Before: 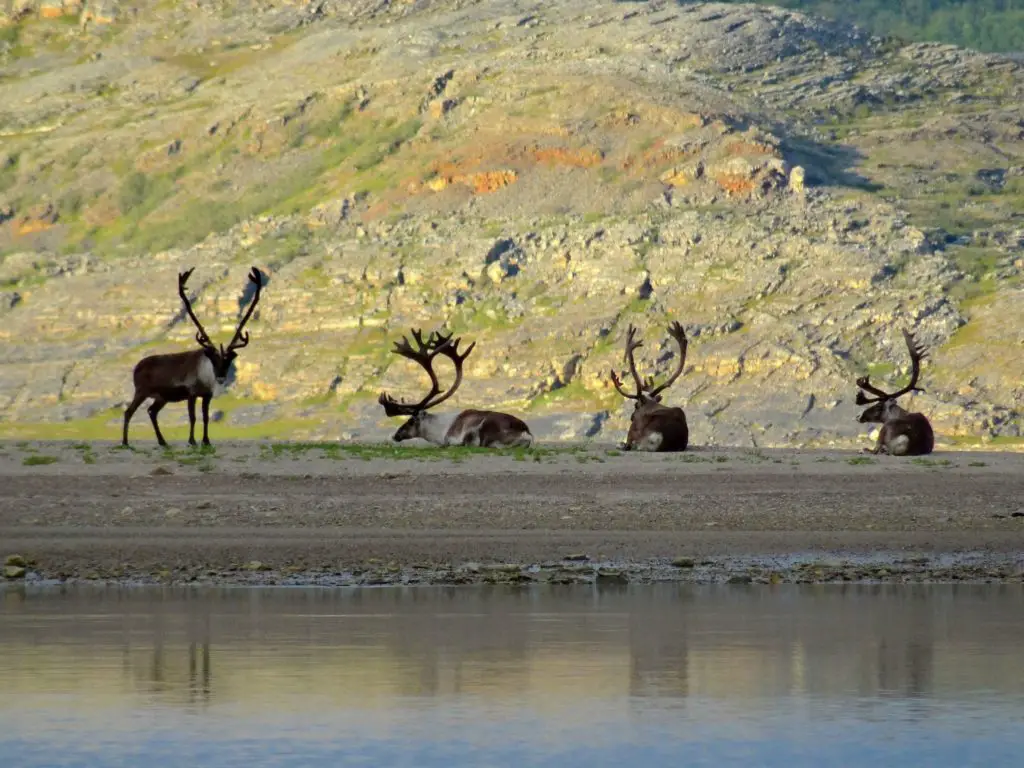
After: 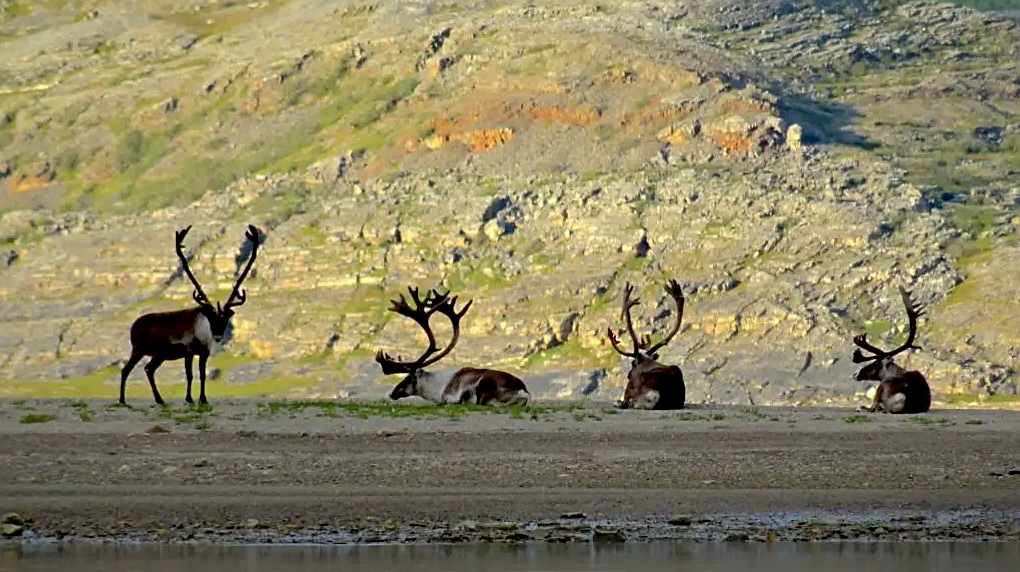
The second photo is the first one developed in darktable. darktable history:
crop: left 0.388%, top 5.565%, bottom 19.829%
sharpen: on, module defaults
exposure: black level correction 0.014, compensate exposure bias true, compensate highlight preservation false
